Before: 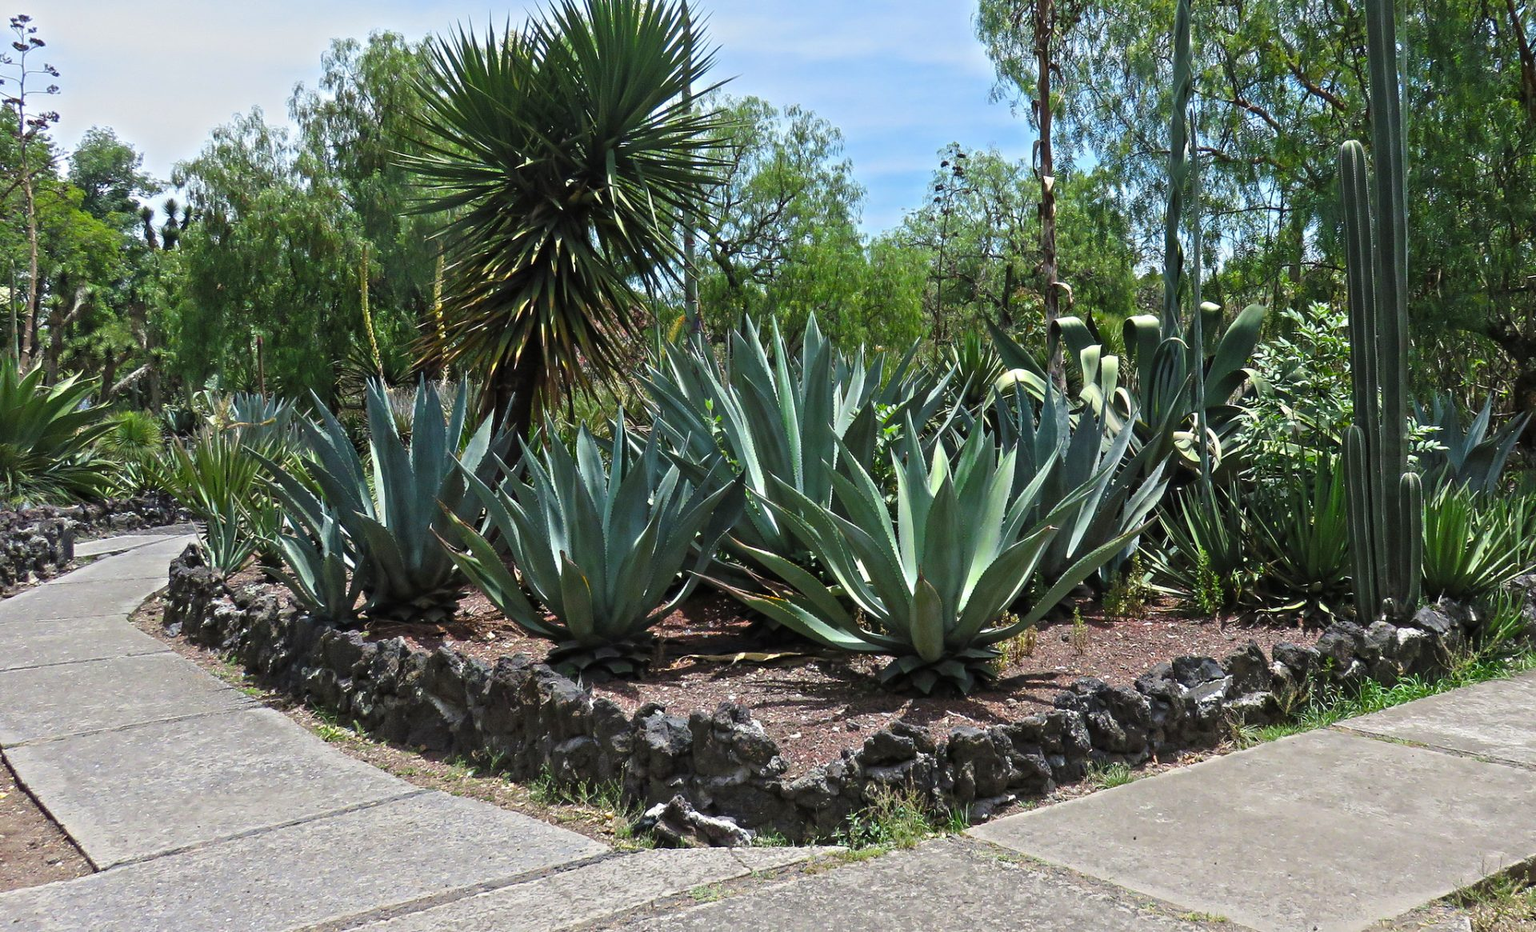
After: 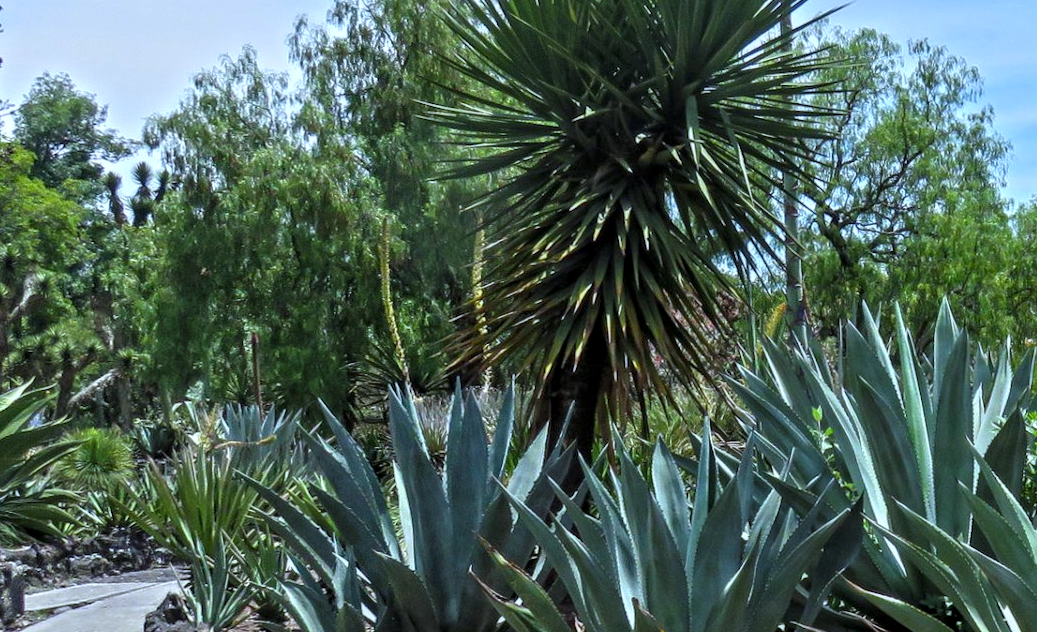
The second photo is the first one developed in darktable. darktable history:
rotate and perspective: rotation -0.45°, automatic cropping original format, crop left 0.008, crop right 0.992, crop top 0.012, crop bottom 0.988
white balance: red 0.924, blue 1.095
crop and rotate: left 3.047%, top 7.509%, right 42.236%, bottom 37.598%
local contrast: detail 130%
